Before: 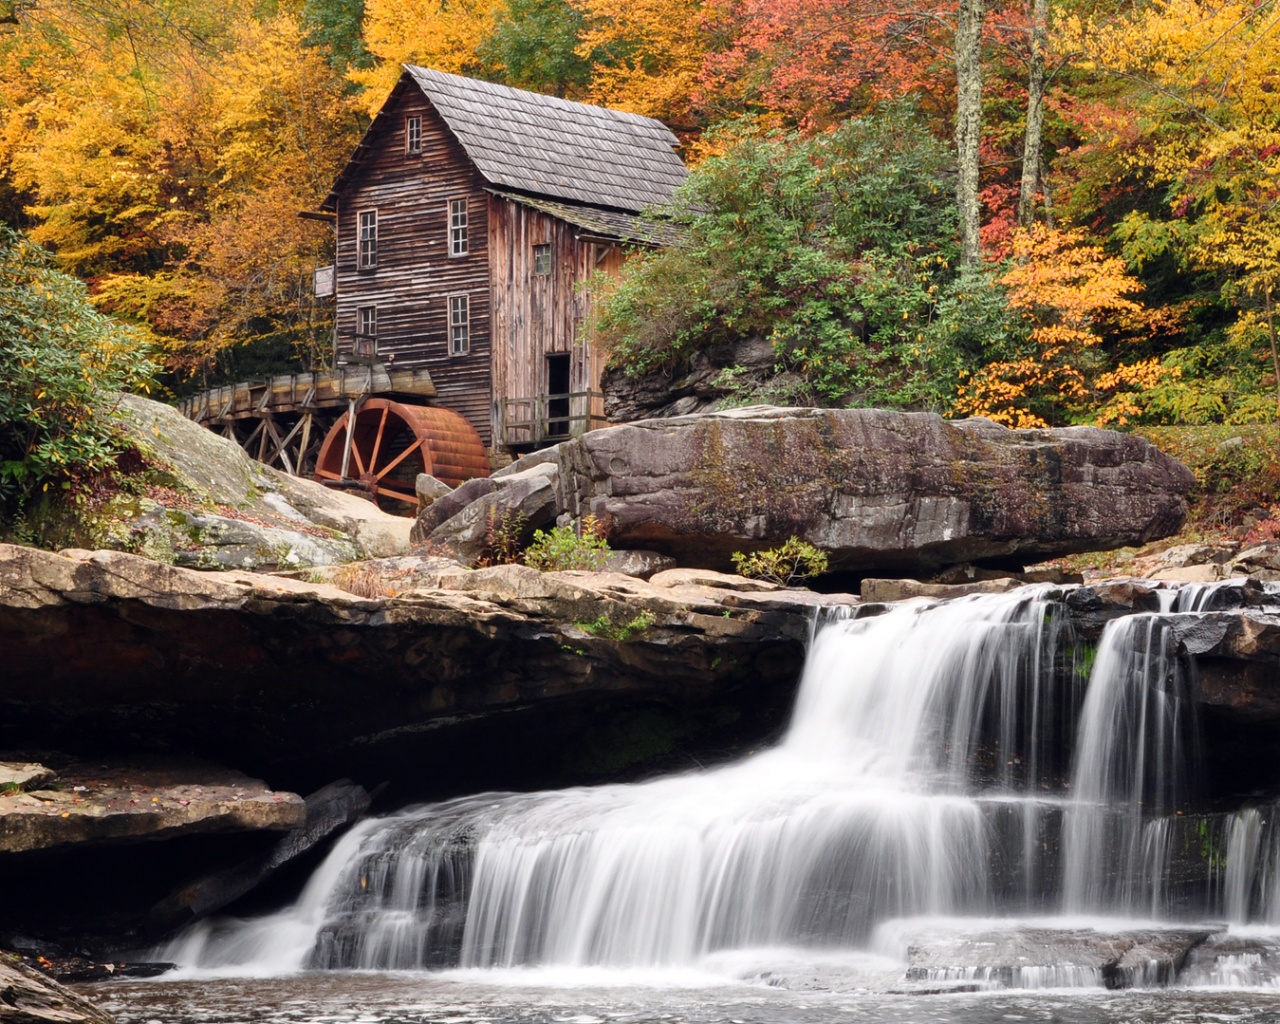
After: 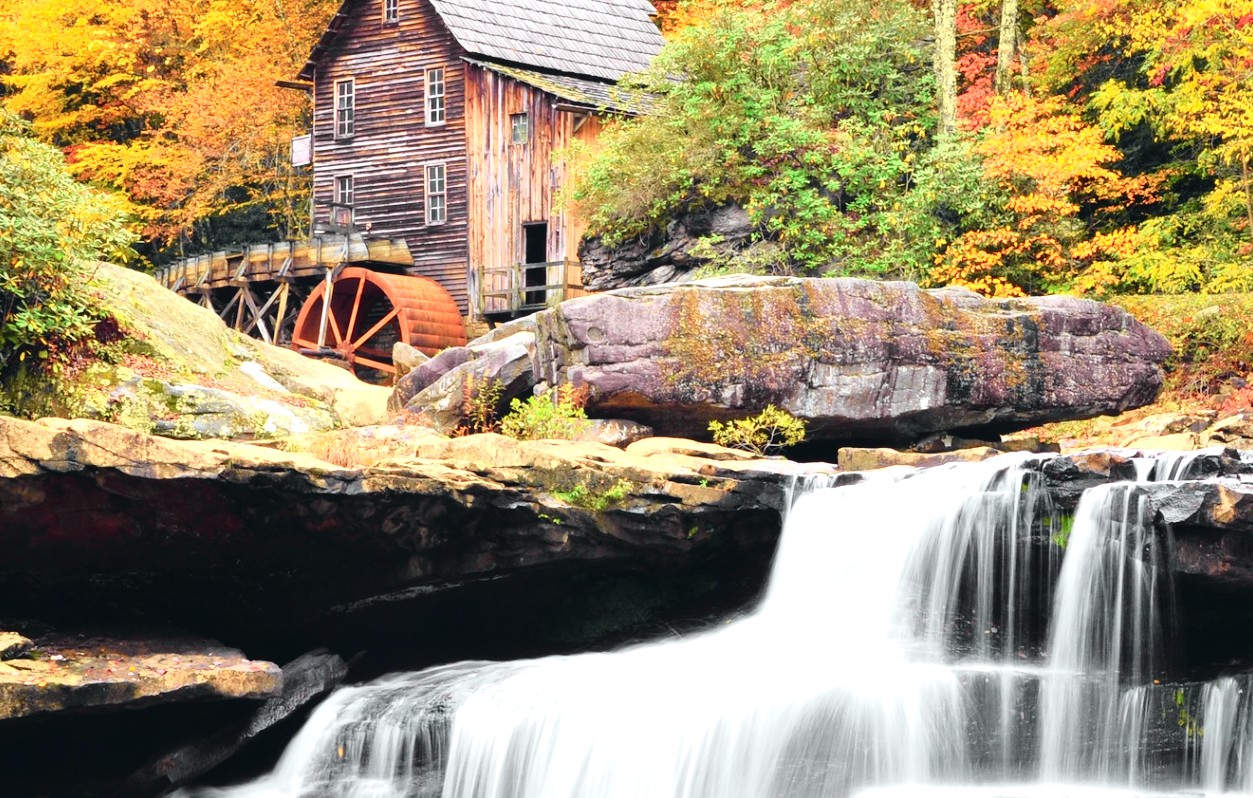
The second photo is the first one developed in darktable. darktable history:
exposure: black level correction 0, exposure 1.015 EV, compensate exposure bias true, compensate highlight preservation false
tone curve: curves: ch0 [(0.001, 0.029) (0.084, 0.074) (0.162, 0.165) (0.304, 0.382) (0.466, 0.576) (0.654, 0.741) (0.848, 0.906) (0.984, 0.963)]; ch1 [(0, 0) (0.34, 0.235) (0.46, 0.46) (0.515, 0.502) (0.553, 0.567) (0.764, 0.815) (1, 1)]; ch2 [(0, 0) (0.44, 0.458) (0.479, 0.492) (0.524, 0.507) (0.547, 0.579) (0.673, 0.712) (1, 1)], color space Lab, independent channels, preserve colors none
crop and rotate: left 1.814%, top 12.818%, right 0.25%, bottom 9.225%
